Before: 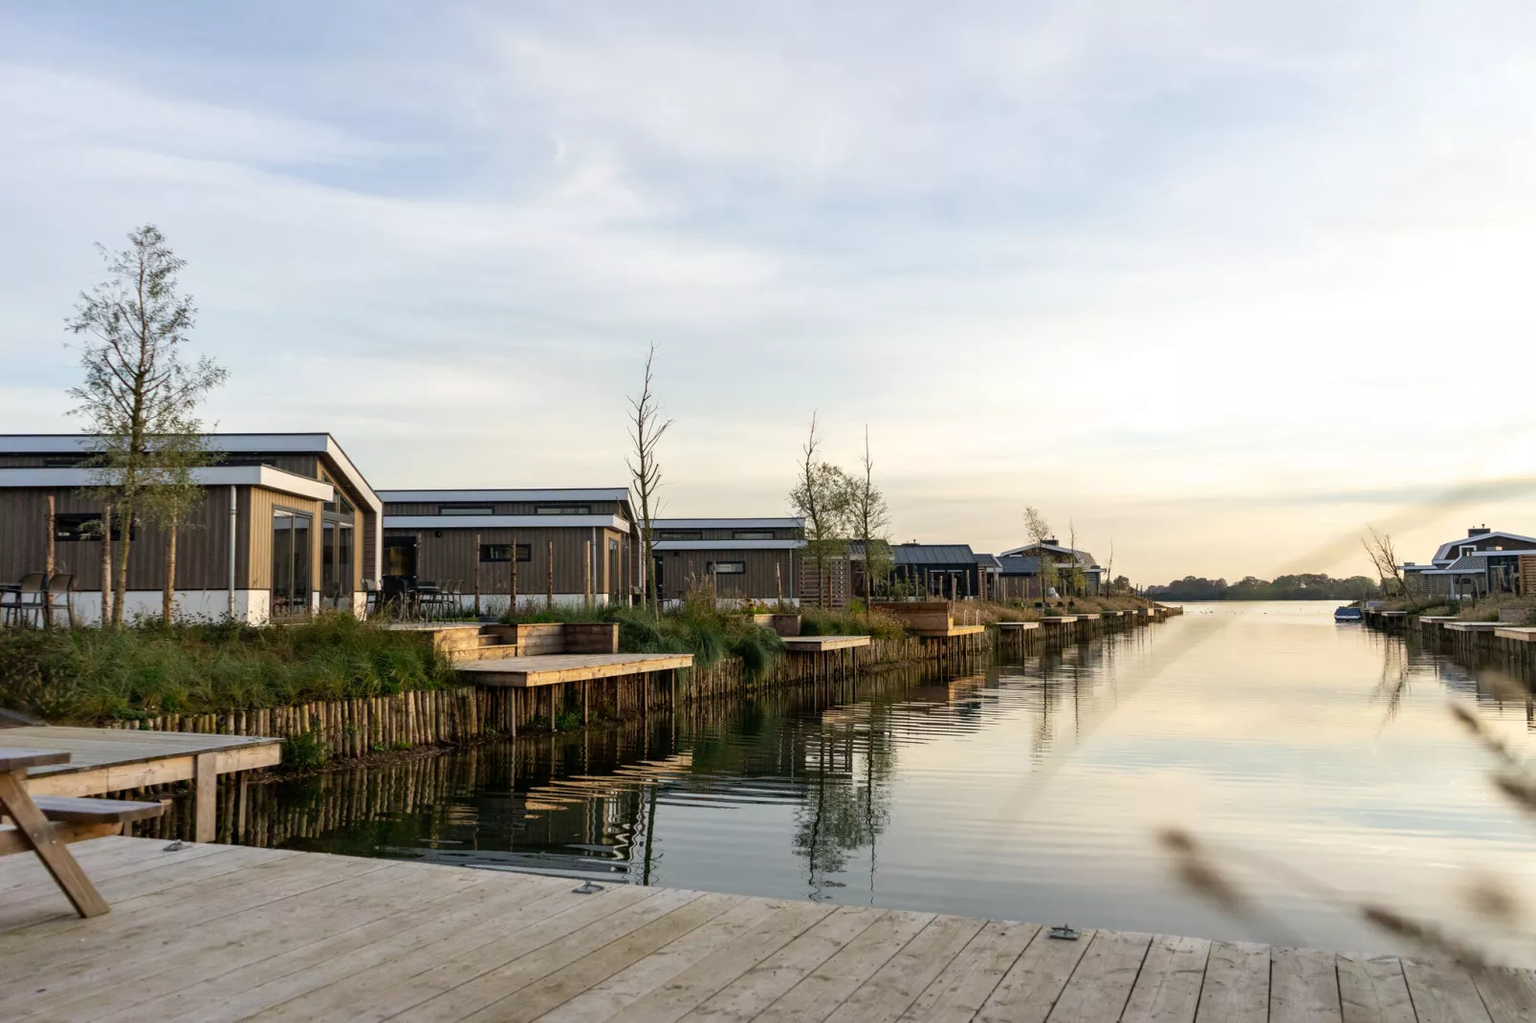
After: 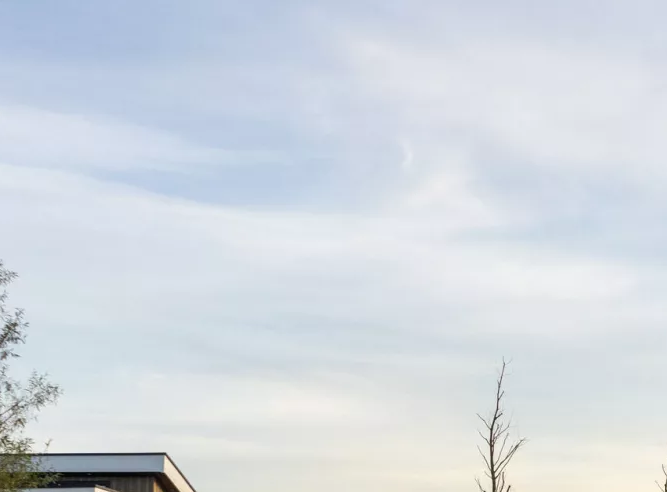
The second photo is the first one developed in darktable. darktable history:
crop and rotate: left 11.102%, top 0.079%, right 47.364%, bottom 53.902%
